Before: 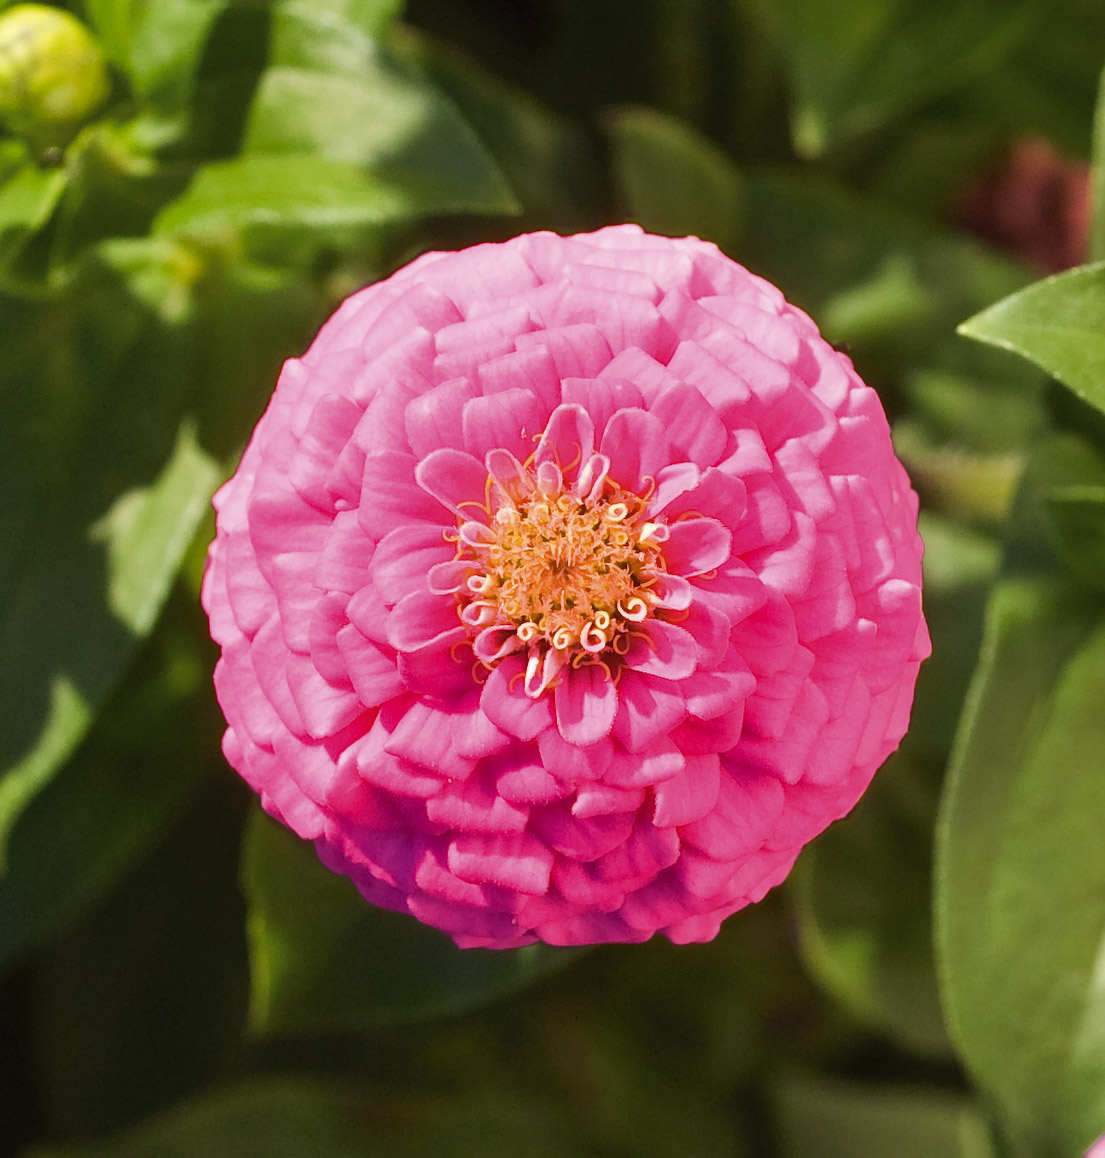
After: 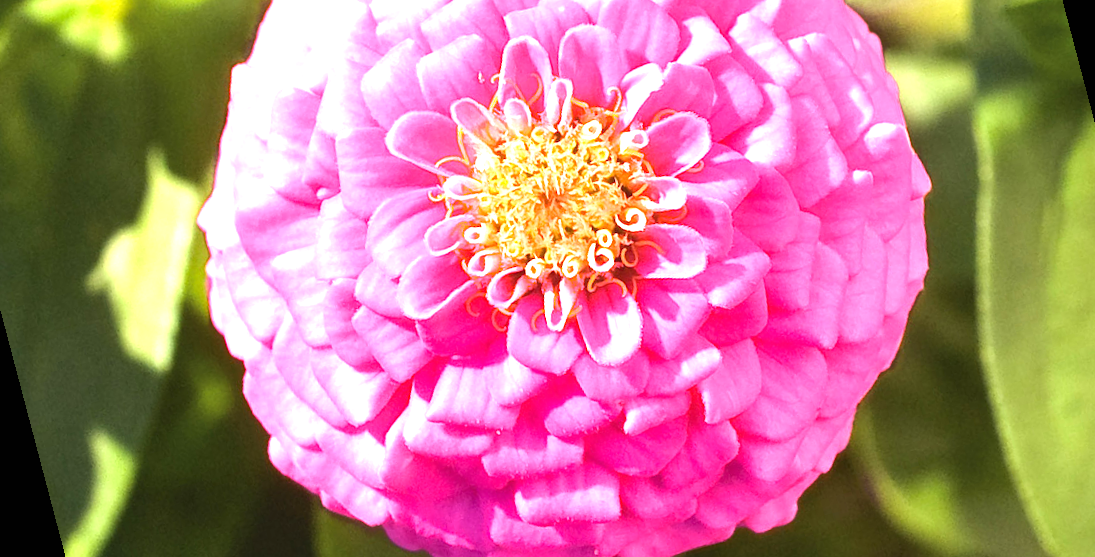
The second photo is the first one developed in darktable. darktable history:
rotate and perspective: rotation -14.8°, crop left 0.1, crop right 0.903, crop top 0.25, crop bottom 0.748
crop and rotate: top 19.998%
tone equalizer: -8 EV -0.417 EV, -7 EV -0.389 EV, -6 EV -0.333 EV, -5 EV -0.222 EV, -3 EV 0.222 EV, -2 EV 0.333 EV, -1 EV 0.389 EV, +0 EV 0.417 EV, edges refinement/feathering 500, mask exposure compensation -1.57 EV, preserve details no
exposure: black level correction 0, exposure 1.173 EV, compensate exposure bias true, compensate highlight preservation false
